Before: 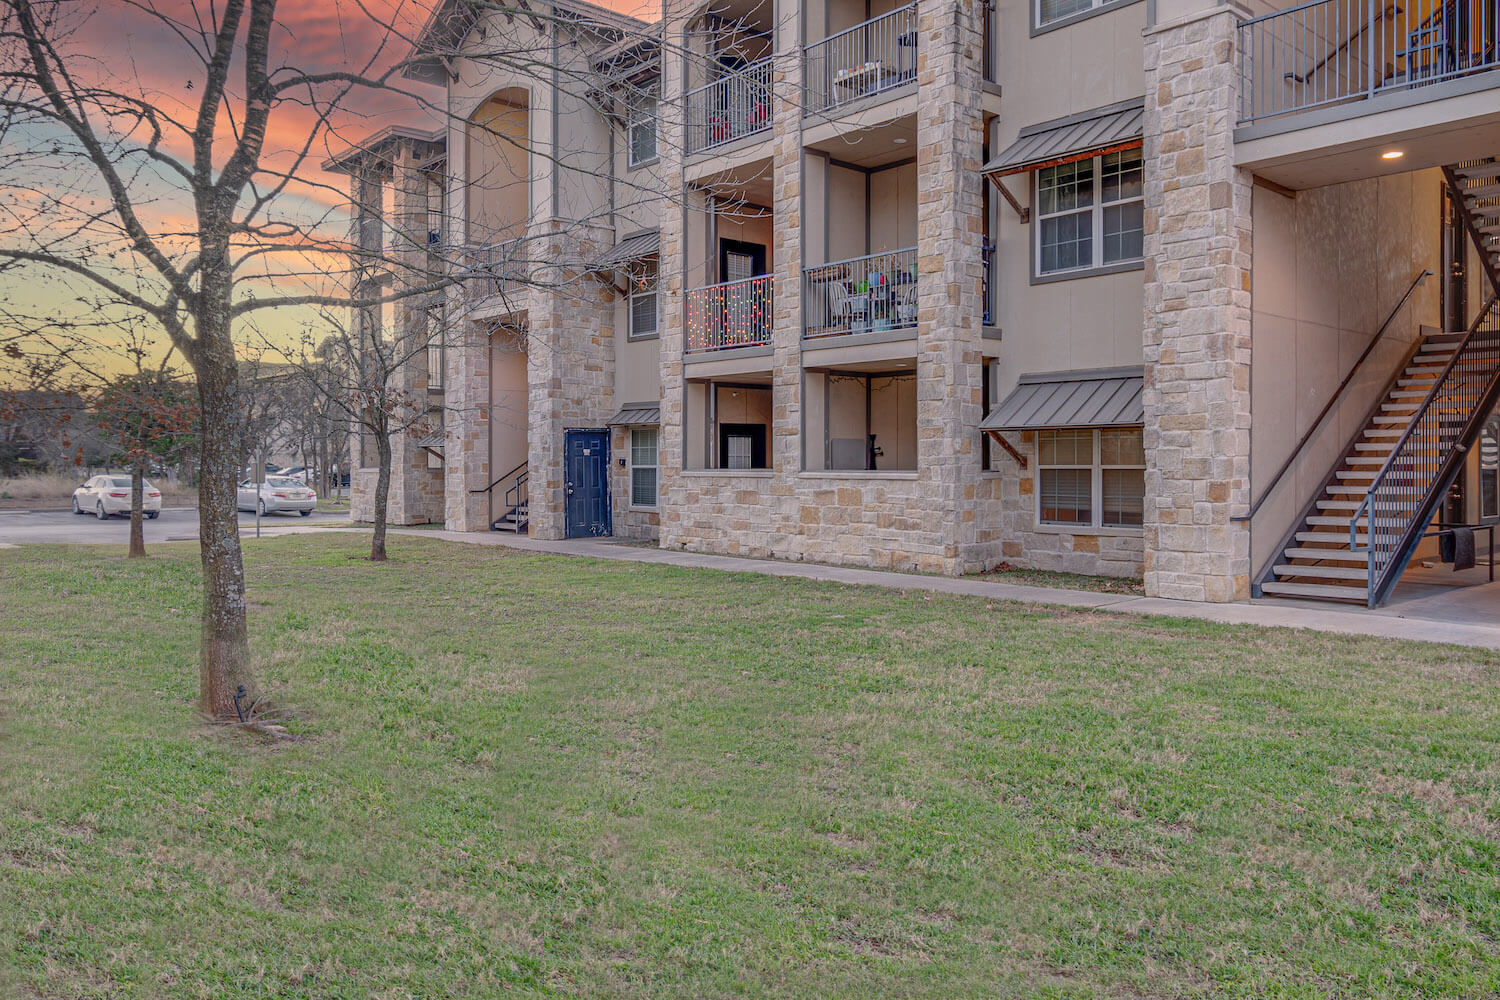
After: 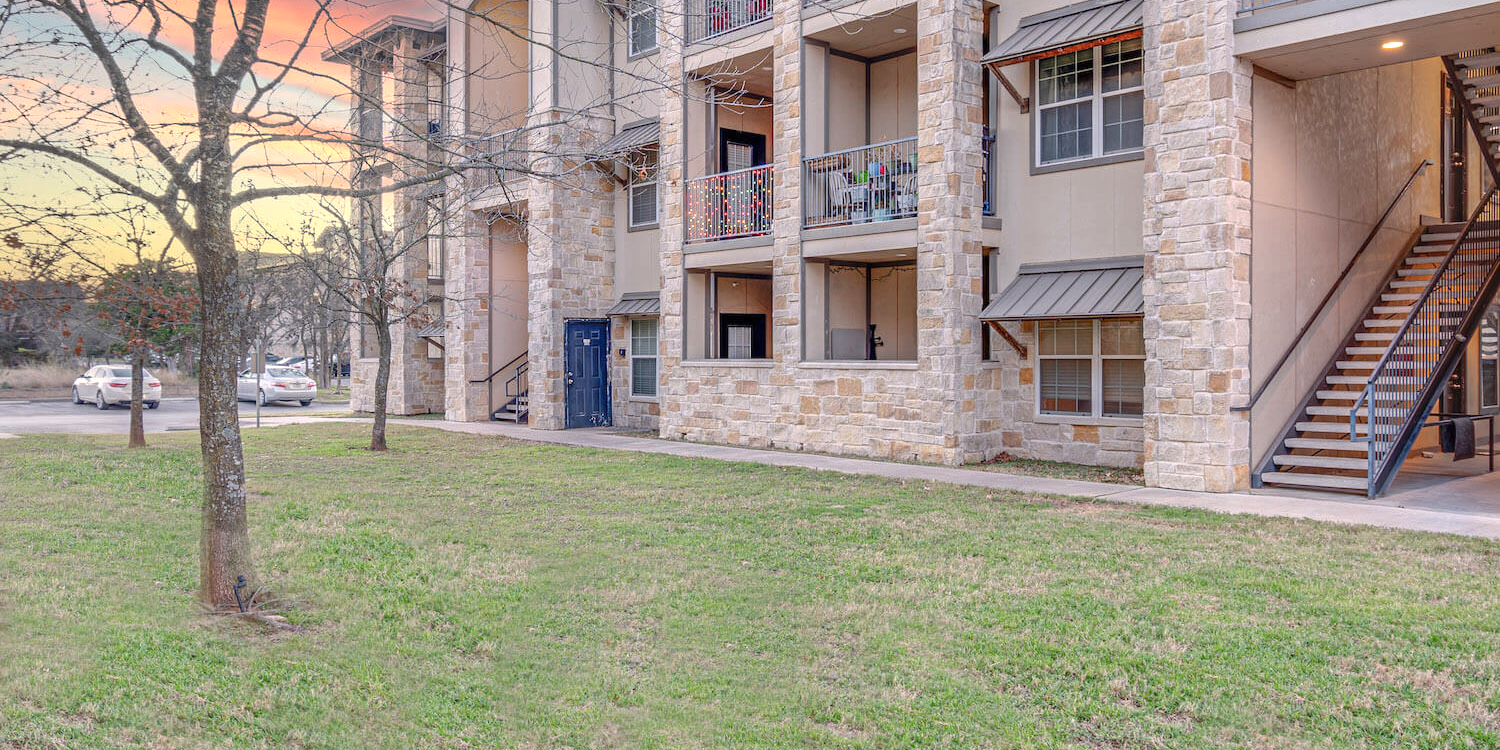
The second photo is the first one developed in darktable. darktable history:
exposure: black level correction 0, exposure 0.7 EV, compensate exposure bias true, compensate highlight preservation false
crop: top 11.038%, bottom 13.962%
